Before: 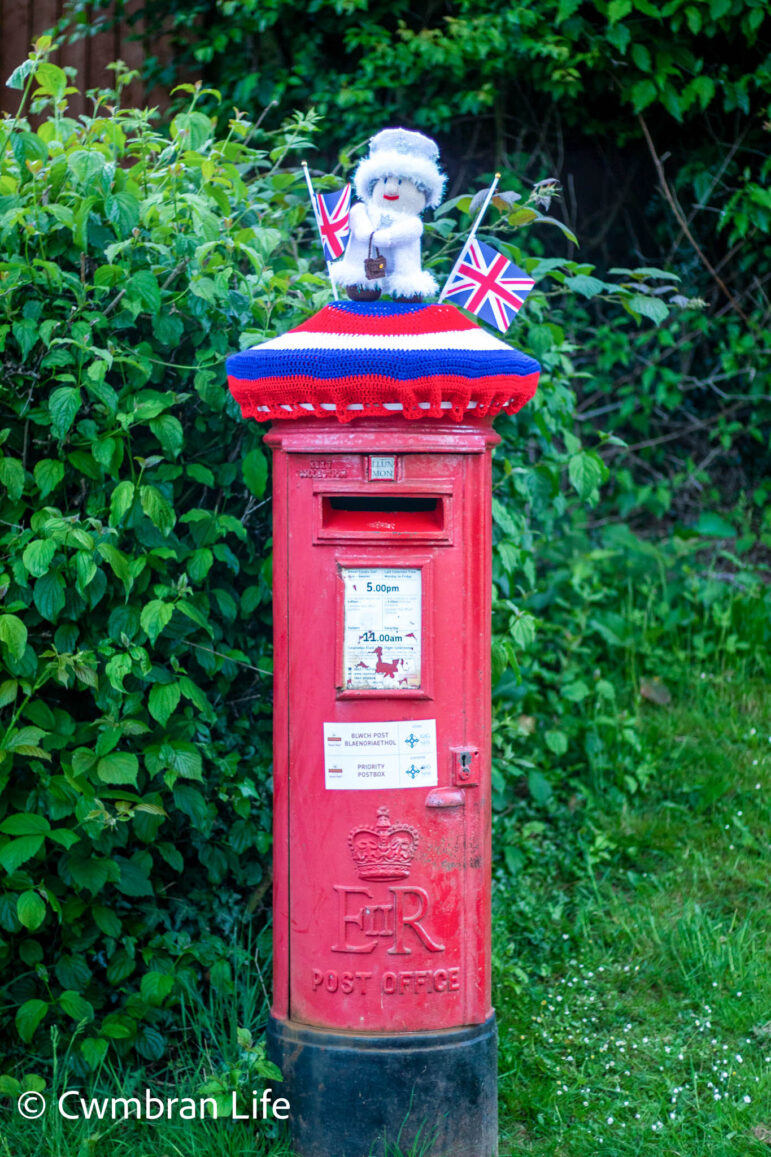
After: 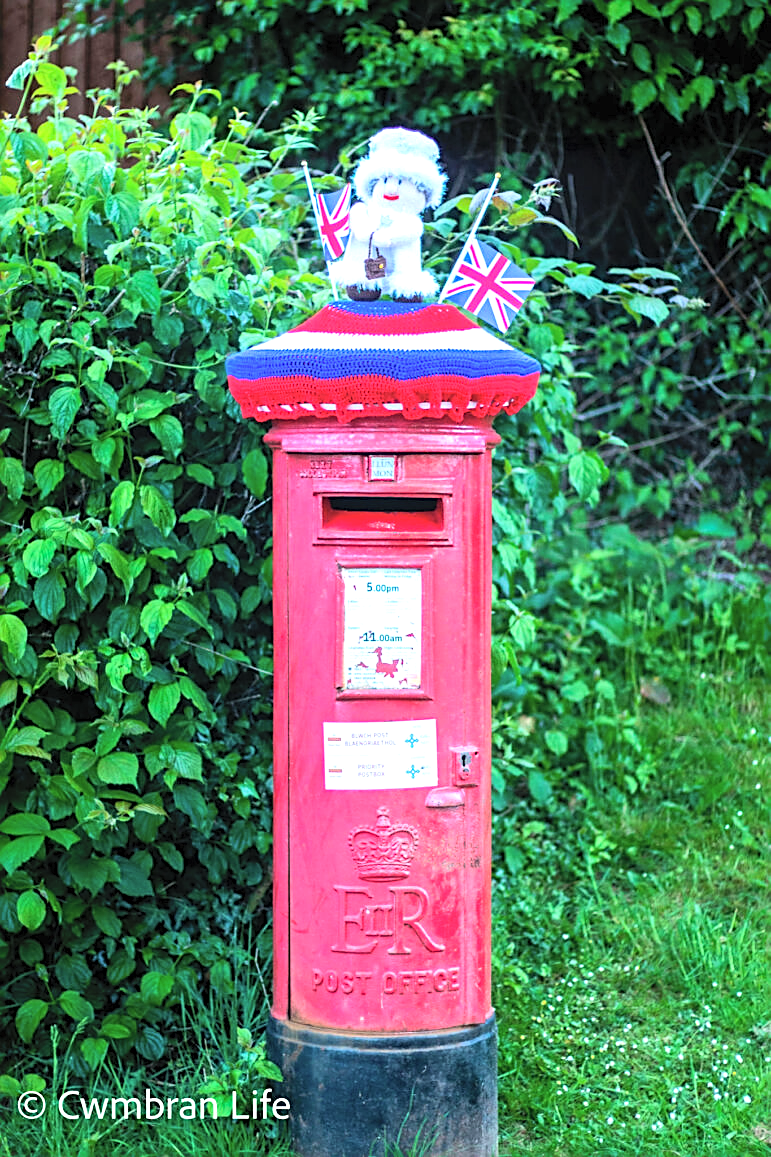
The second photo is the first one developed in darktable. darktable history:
contrast brightness saturation: contrast 0.1, brightness 0.293, saturation 0.146
tone equalizer: -8 EV -0.738 EV, -7 EV -0.718 EV, -6 EV -0.612 EV, -5 EV -0.422 EV, -3 EV 0.366 EV, -2 EV 0.6 EV, -1 EV 0.688 EV, +0 EV 0.732 EV, edges refinement/feathering 500, mask exposure compensation -1.57 EV, preserve details no
sharpen: on, module defaults
